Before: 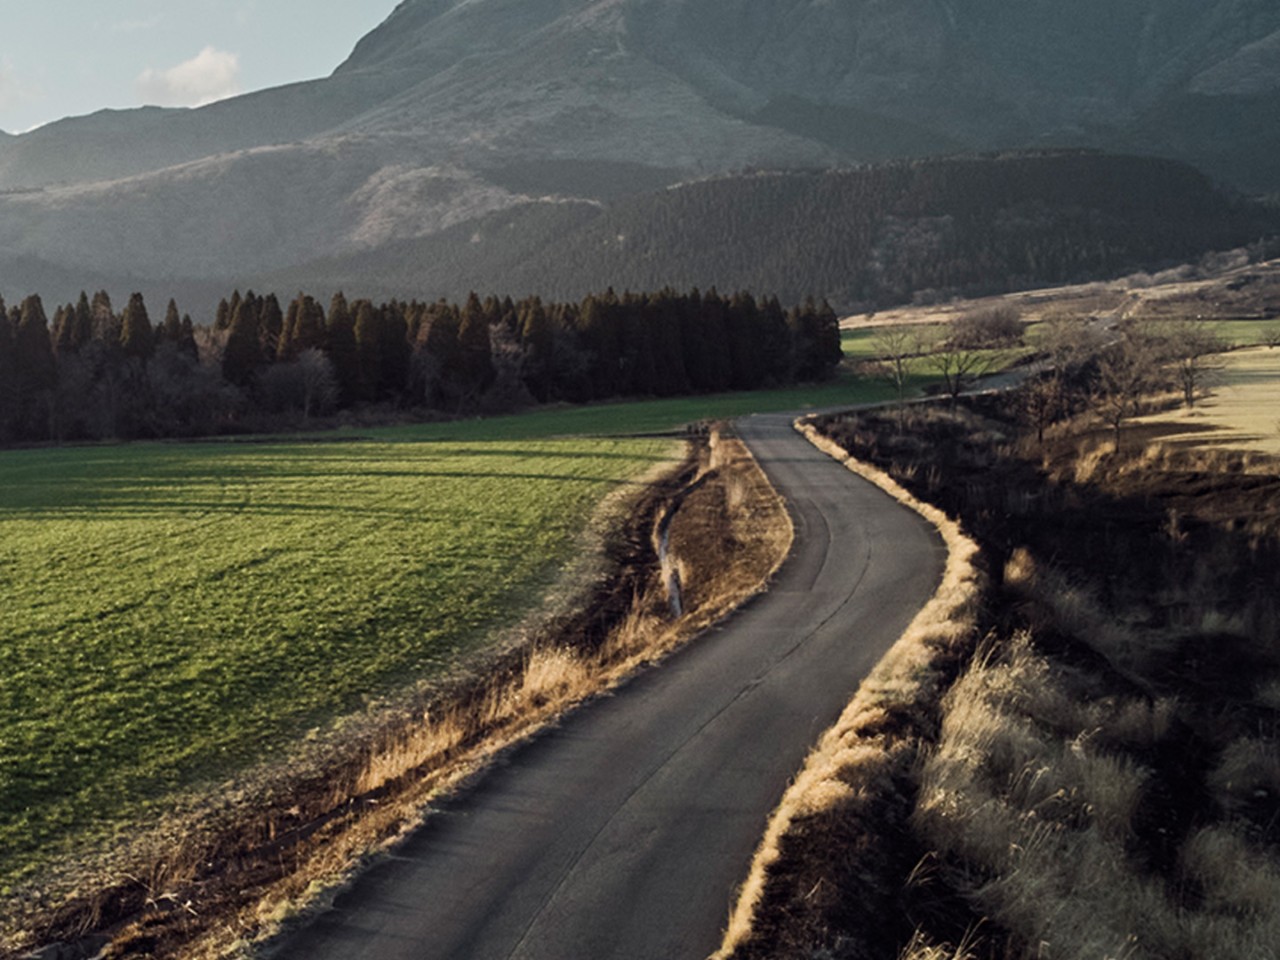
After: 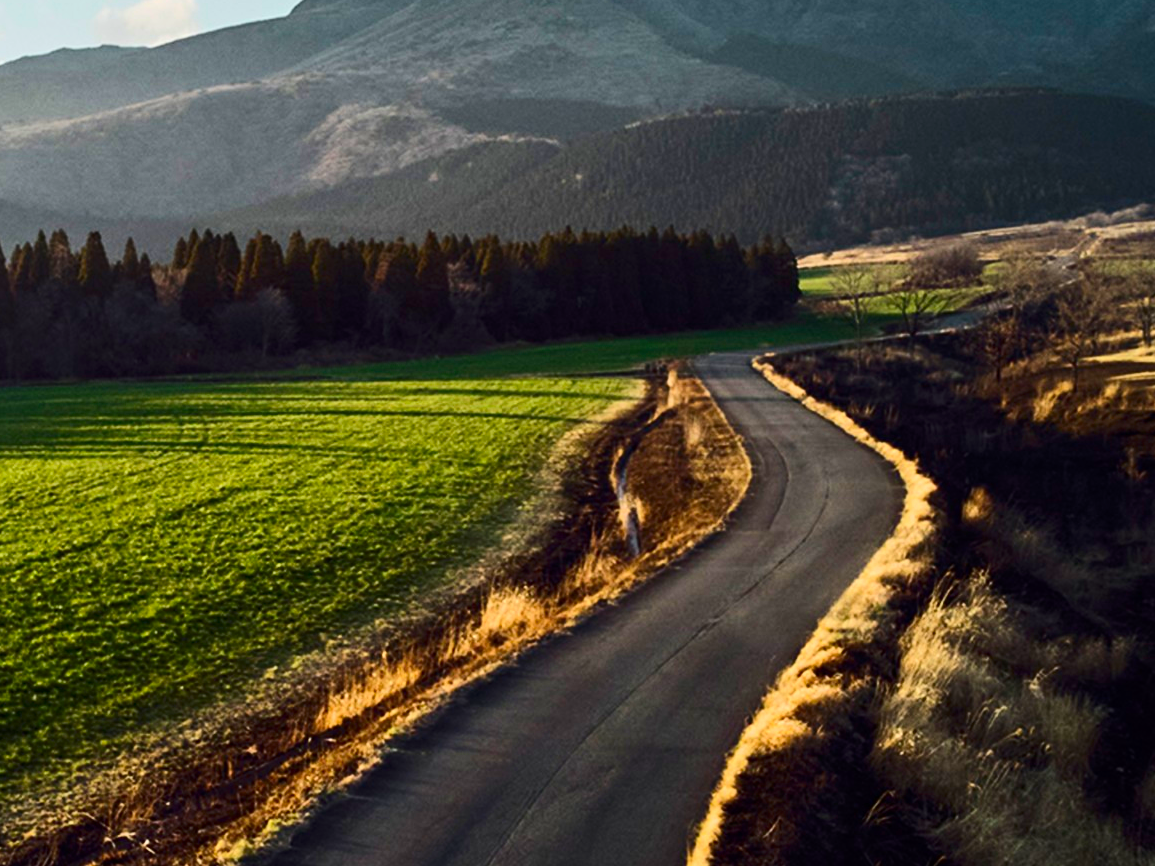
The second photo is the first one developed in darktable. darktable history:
crop: left 3.305%, top 6.436%, right 6.389%, bottom 3.258%
exposure: compensate highlight preservation false
contrast brightness saturation: contrast 0.26, brightness 0.02, saturation 0.87
